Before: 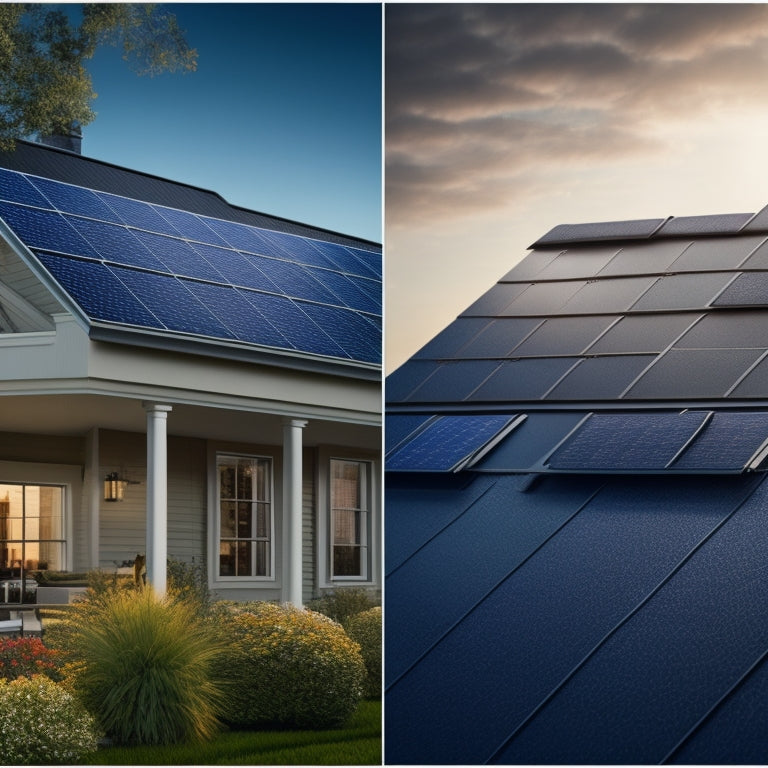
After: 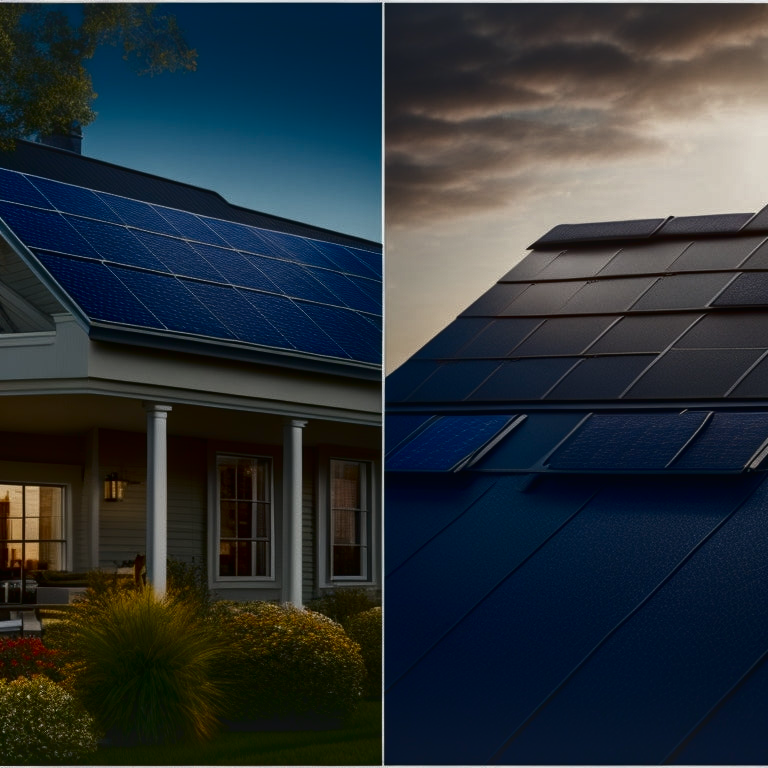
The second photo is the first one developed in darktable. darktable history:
local contrast: detail 110%
contrast brightness saturation: brightness -0.539
exposure: black level correction 0, exposure 0 EV, compensate highlight preservation false
